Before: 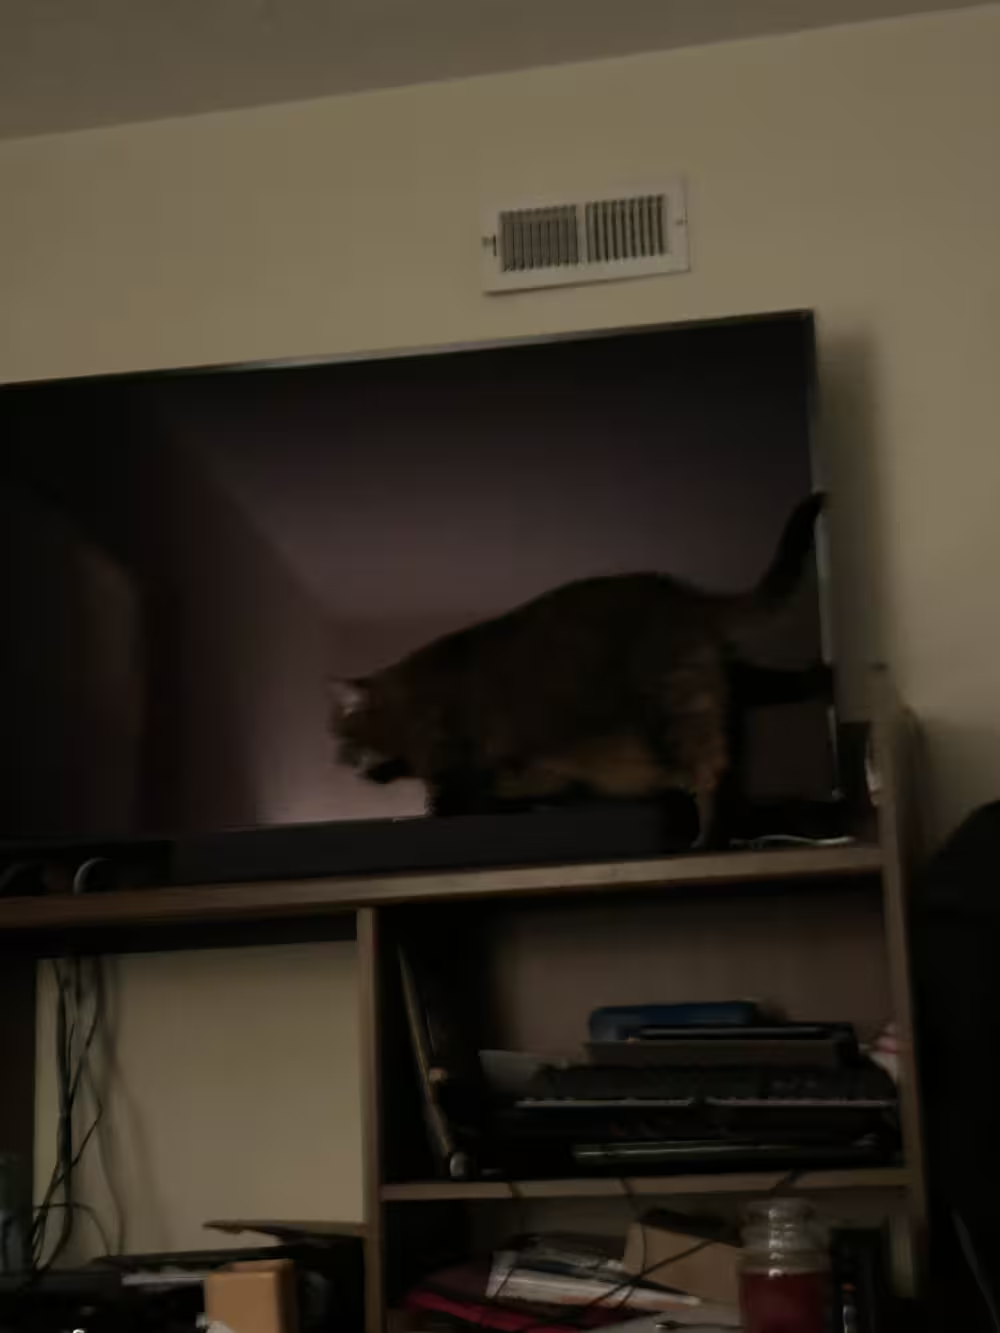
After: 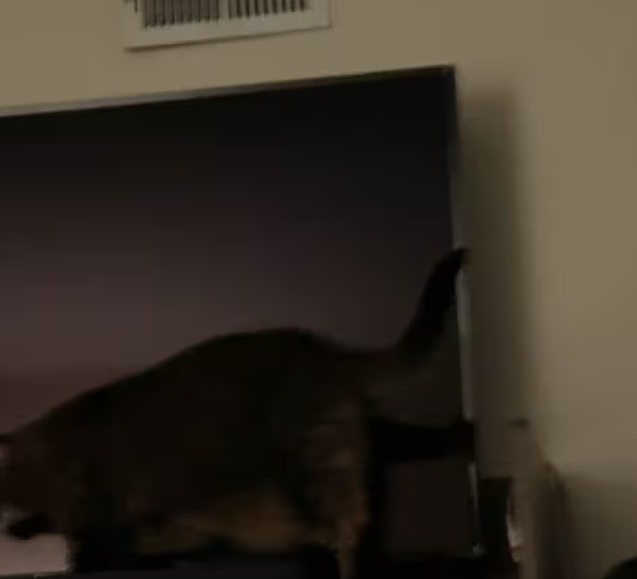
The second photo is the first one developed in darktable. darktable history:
contrast brightness saturation: saturation -0.02
crop: left 35.991%, top 18.323%, right 0.289%, bottom 38.183%
